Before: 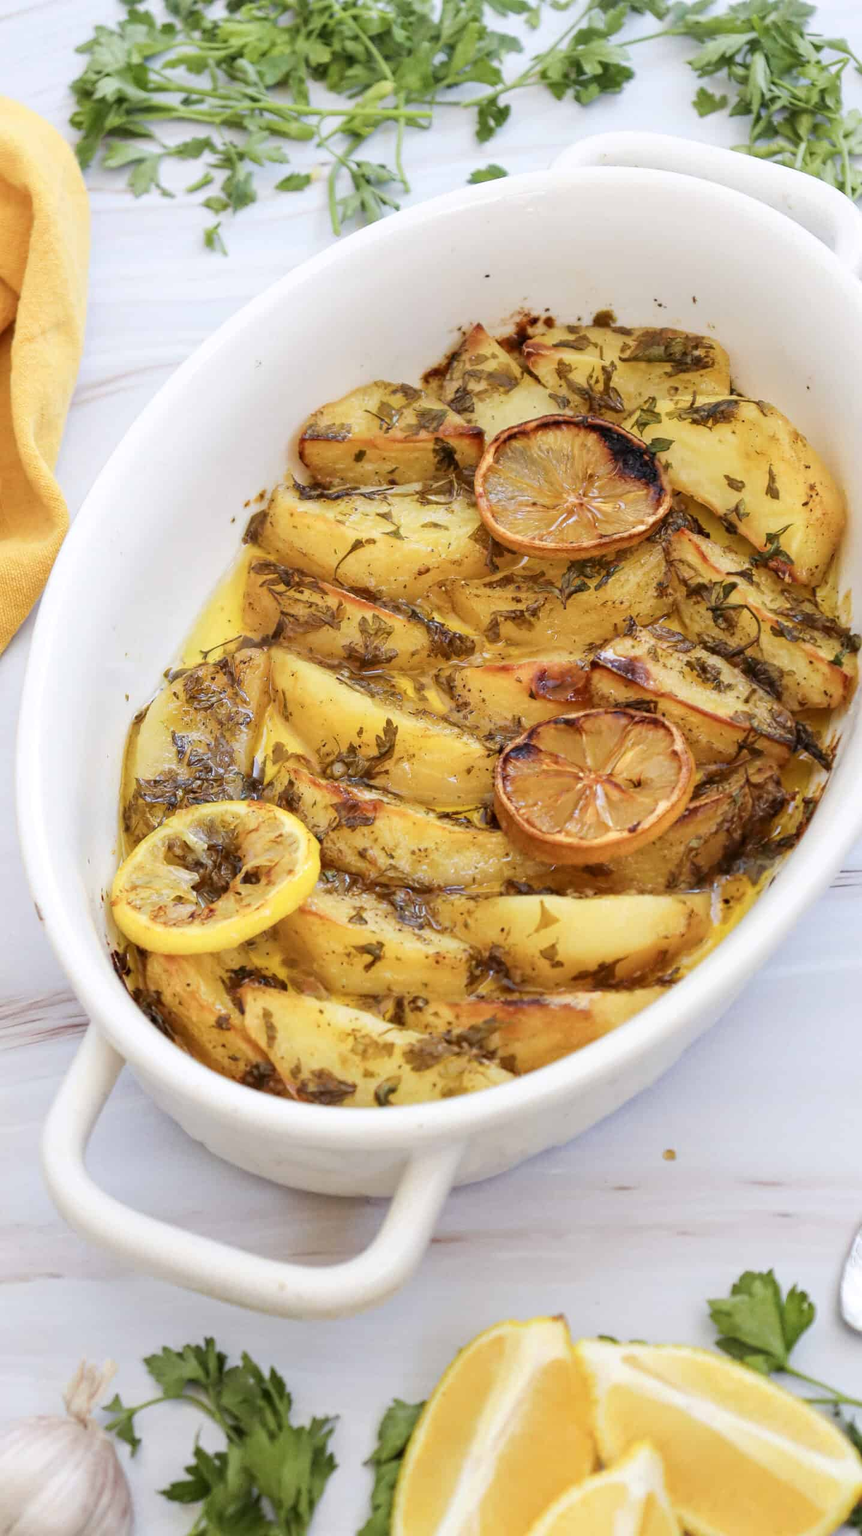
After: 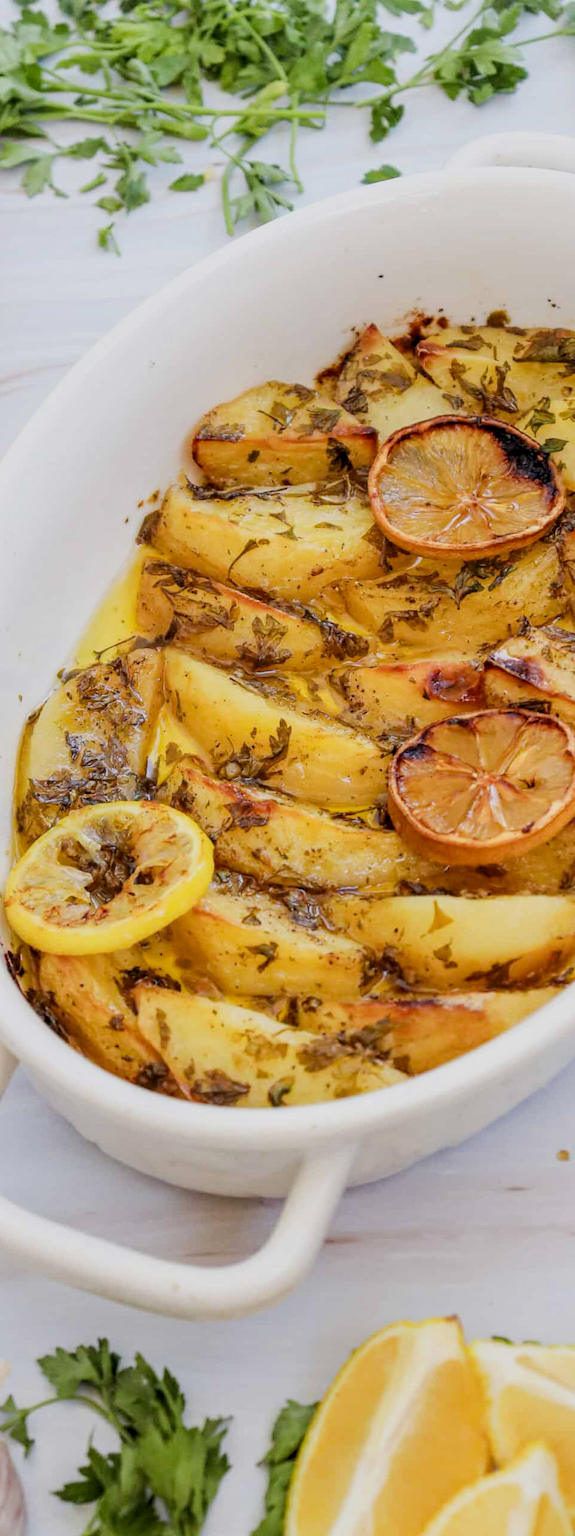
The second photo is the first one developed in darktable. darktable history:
crop and rotate: left 12.453%, right 20.799%
filmic rgb: black relative exposure -8.03 EV, white relative exposure 3.97 EV, hardness 4.18, contrast 0.996
local contrast: on, module defaults
